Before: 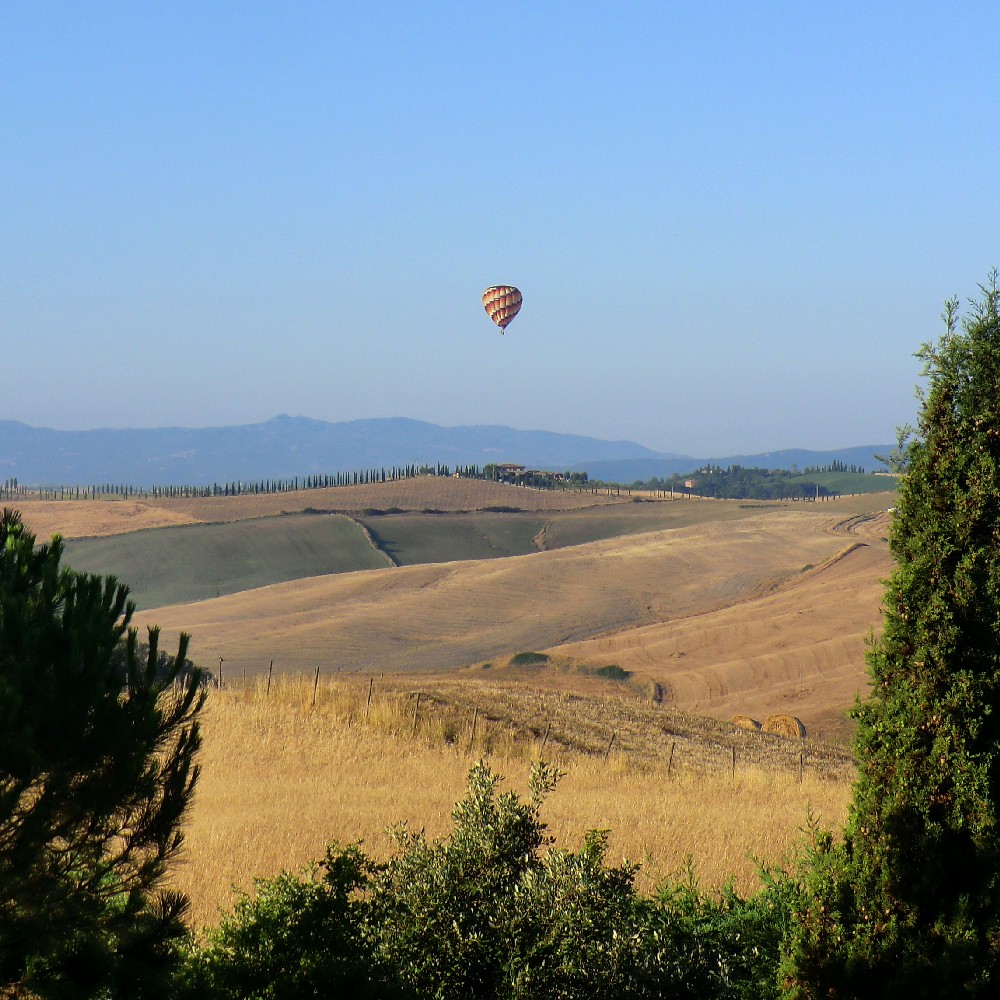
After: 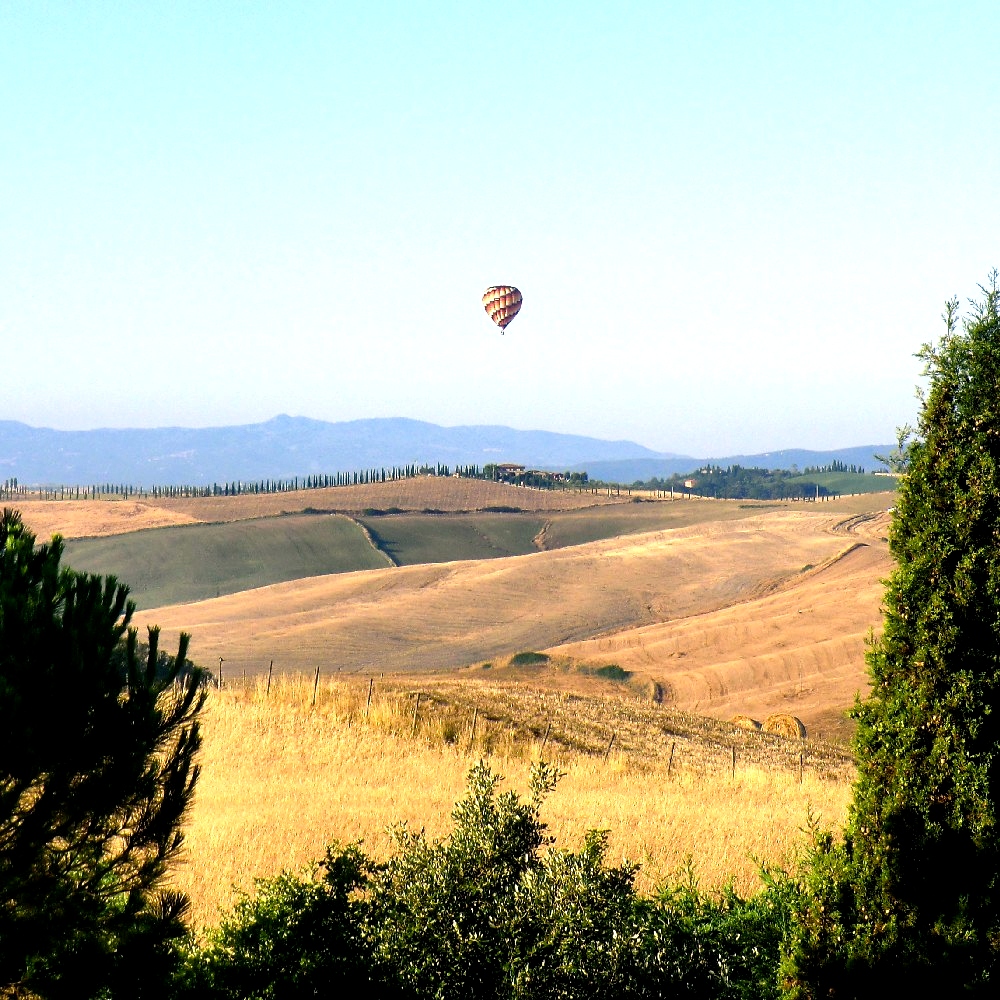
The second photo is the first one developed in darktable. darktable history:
color balance rgb: shadows lift › chroma 2%, shadows lift › hue 185.64°, power › luminance 1.48%, highlights gain › chroma 3%, highlights gain › hue 54.51°, global offset › luminance -0.4%, perceptual saturation grading › highlights -18.47%, perceptual saturation grading › mid-tones 6.62%, perceptual saturation grading › shadows 28.22%, perceptual brilliance grading › highlights 15.68%, perceptual brilliance grading › shadows -14.29%, global vibrance 25.96%, contrast 6.45%
exposure: black level correction 0.001, exposure 0.5 EV, compensate exposure bias true, compensate highlight preservation false
